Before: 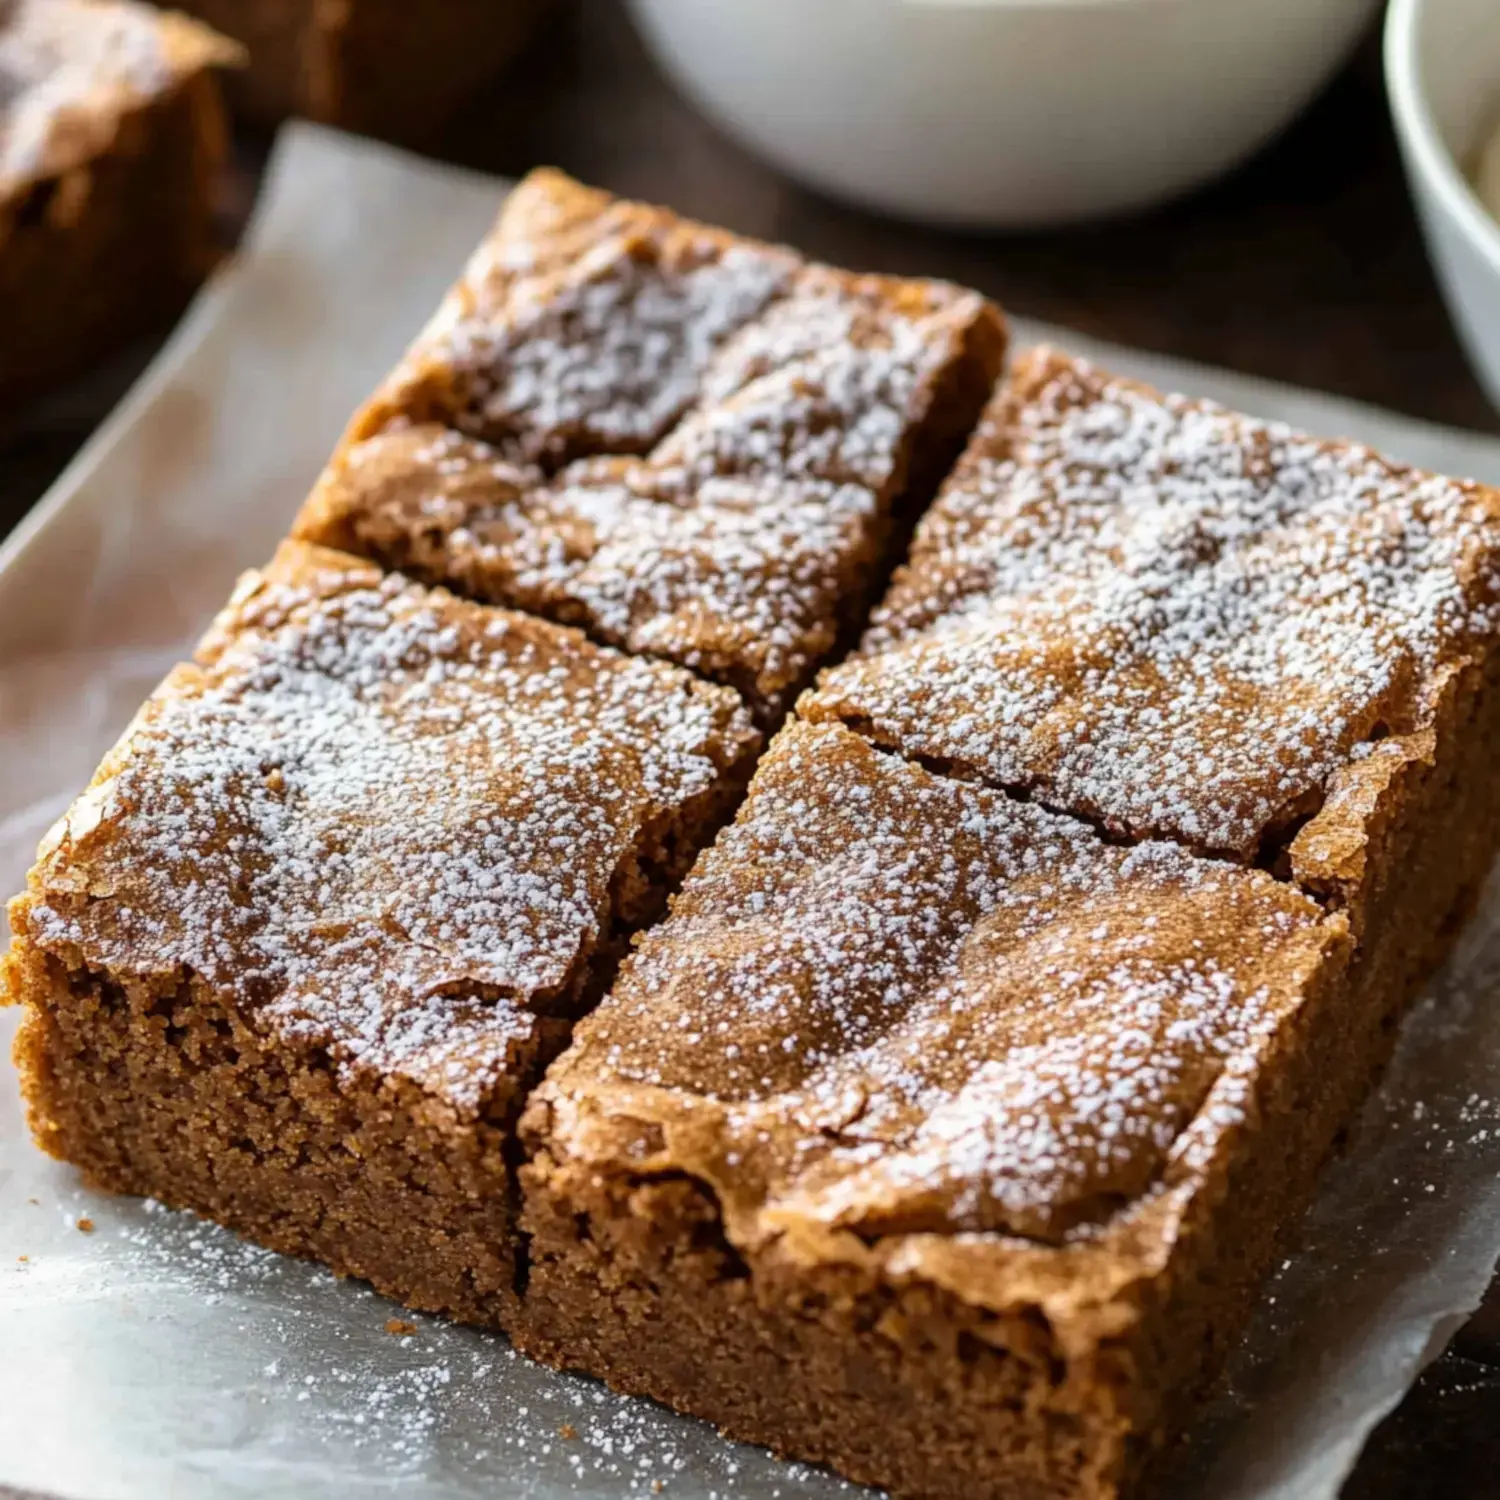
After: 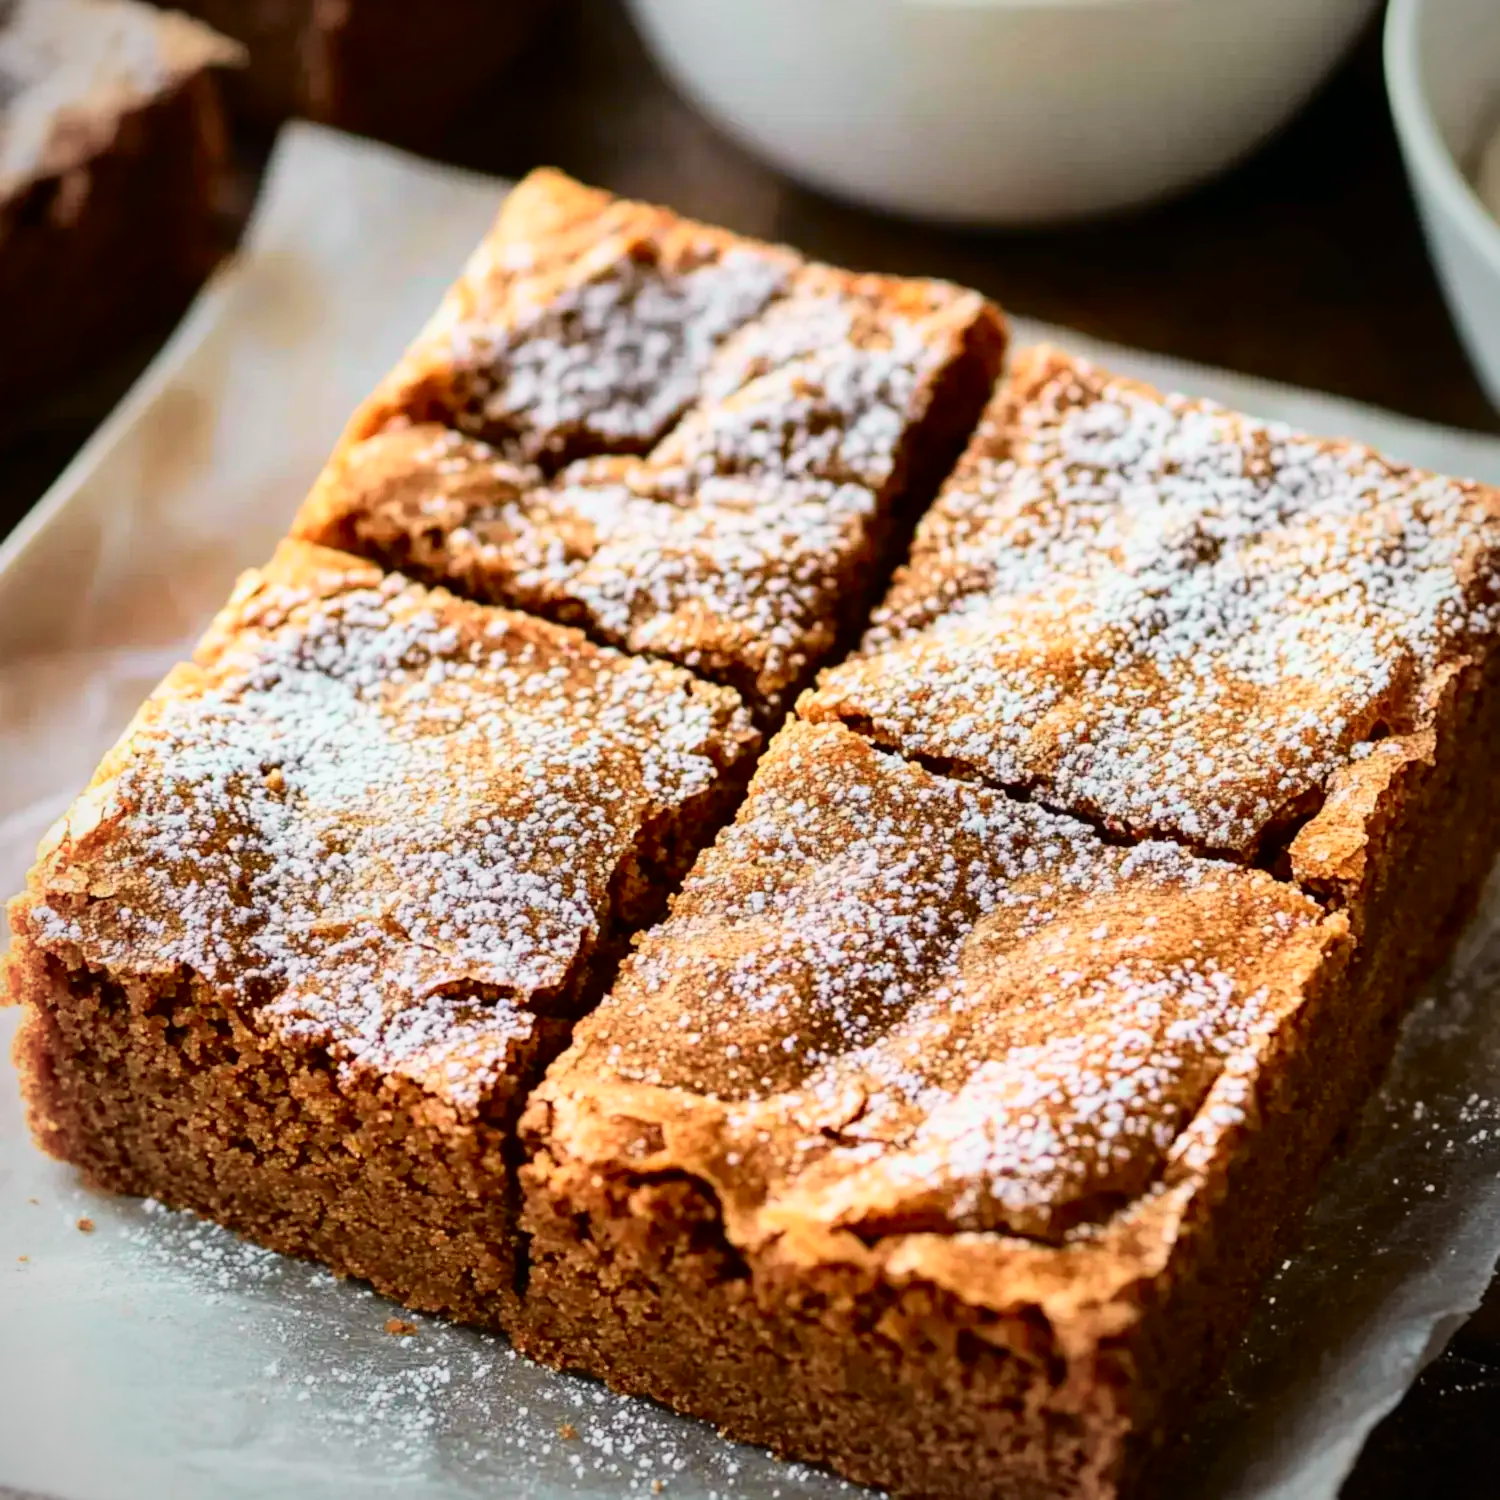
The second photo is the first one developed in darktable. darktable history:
tone curve: curves: ch0 [(0, 0.003) (0.044, 0.032) (0.12, 0.089) (0.19, 0.175) (0.271, 0.294) (0.457, 0.546) (0.588, 0.71) (0.701, 0.815) (0.86, 0.922) (1, 0.982)]; ch1 [(0, 0) (0.247, 0.215) (0.433, 0.382) (0.466, 0.426) (0.493, 0.481) (0.501, 0.5) (0.517, 0.524) (0.557, 0.582) (0.598, 0.651) (0.671, 0.735) (0.796, 0.85) (1, 1)]; ch2 [(0, 0) (0.249, 0.216) (0.357, 0.317) (0.448, 0.432) (0.478, 0.492) (0.498, 0.499) (0.517, 0.53) (0.537, 0.57) (0.569, 0.623) (0.61, 0.663) (0.706, 0.75) (0.808, 0.809) (0.991, 0.968)], color space Lab, independent channels, preserve colors none
vignetting: fall-off radius 60.92%
